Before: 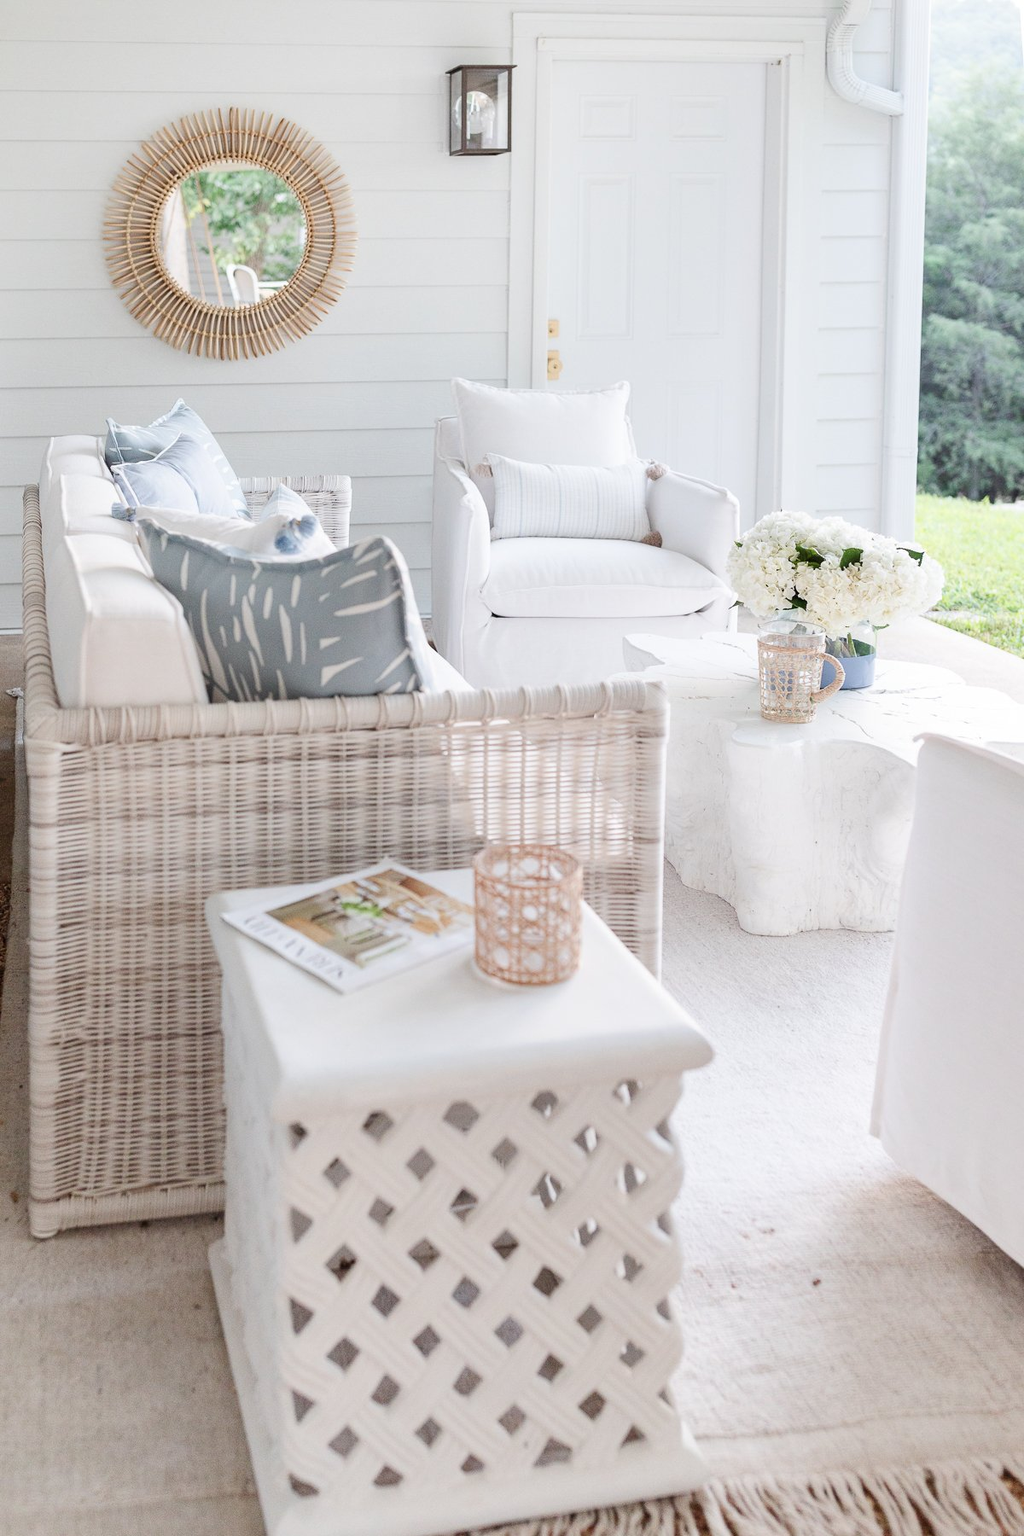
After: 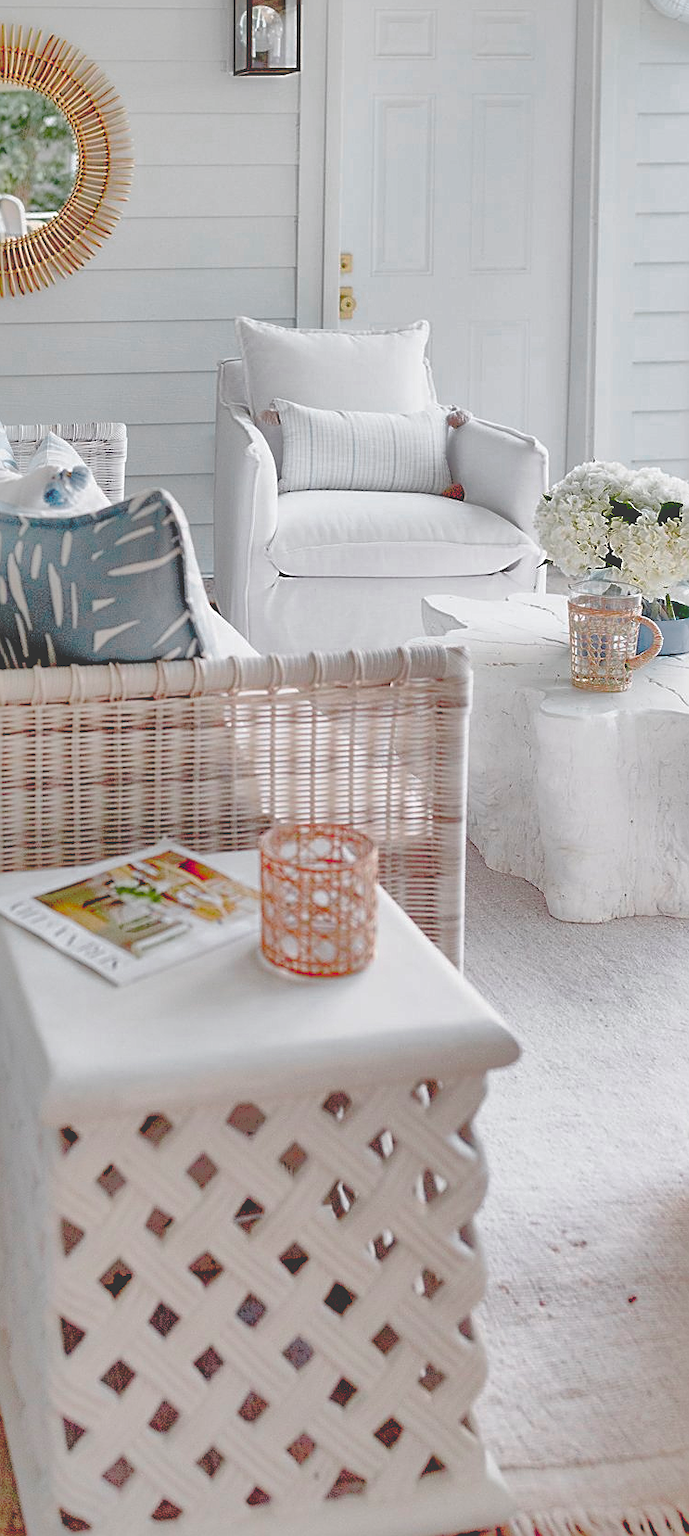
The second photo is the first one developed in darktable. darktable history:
exposure: black level correction 0.098, exposure -0.083 EV, compensate exposure bias true, compensate highlight preservation false
tone curve: curves: ch0 [(0, 0) (0.003, 0.003) (0.011, 0.011) (0.025, 0.025) (0.044, 0.045) (0.069, 0.07) (0.1, 0.1) (0.136, 0.137) (0.177, 0.179) (0.224, 0.226) (0.277, 0.279) (0.335, 0.338) (0.399, 0.402) (0.468, 0.472) (0.543, 0.547) (0.623, 0.628) (0.709, 0.715) (0.801, 0.807) (0.898, 0.902) (1, 1)], color space Lab, independent channels
crop and rotate: left 22.93%, top 5.628%, right 14.992%, bottom 2.315%
color zones: curves: ch0 [(0, 0.533) (0.126, 0.533) (0.234, 0.533) (0.368, 0.357) (0.5, 0.5) (0.625, 0.5) (0.74, 0.637) (0.875, 0.5)]; ch1 [(0.004, 0.708) (0.129, 0.662) (0.25, 0.5) (0.375, 0.331) (0.496, 0.396) (0.625, 0.649) (0.739, 0.26) (0.875, 0.5) (1, 0.478)]; ch2 [(0, 0.409) (0.132, 0.403) (0.236, 0.558) (0.379, 0.448) (0.5, 0.5) (0.625, 0.5) (0.691, 0.39) (0.875, 0.5)]
sharpen: on, module defaults
shadows and highlights: shadows 40.02, highlights -60.01
haze removal: adaptive false
base curve: curves: ch0 [(0, 0.024) (0.055, 0.065) (0.121, 0.166) (0.236, 0.319) (0.693, 0.726) (1, 1)], preserve colors none
